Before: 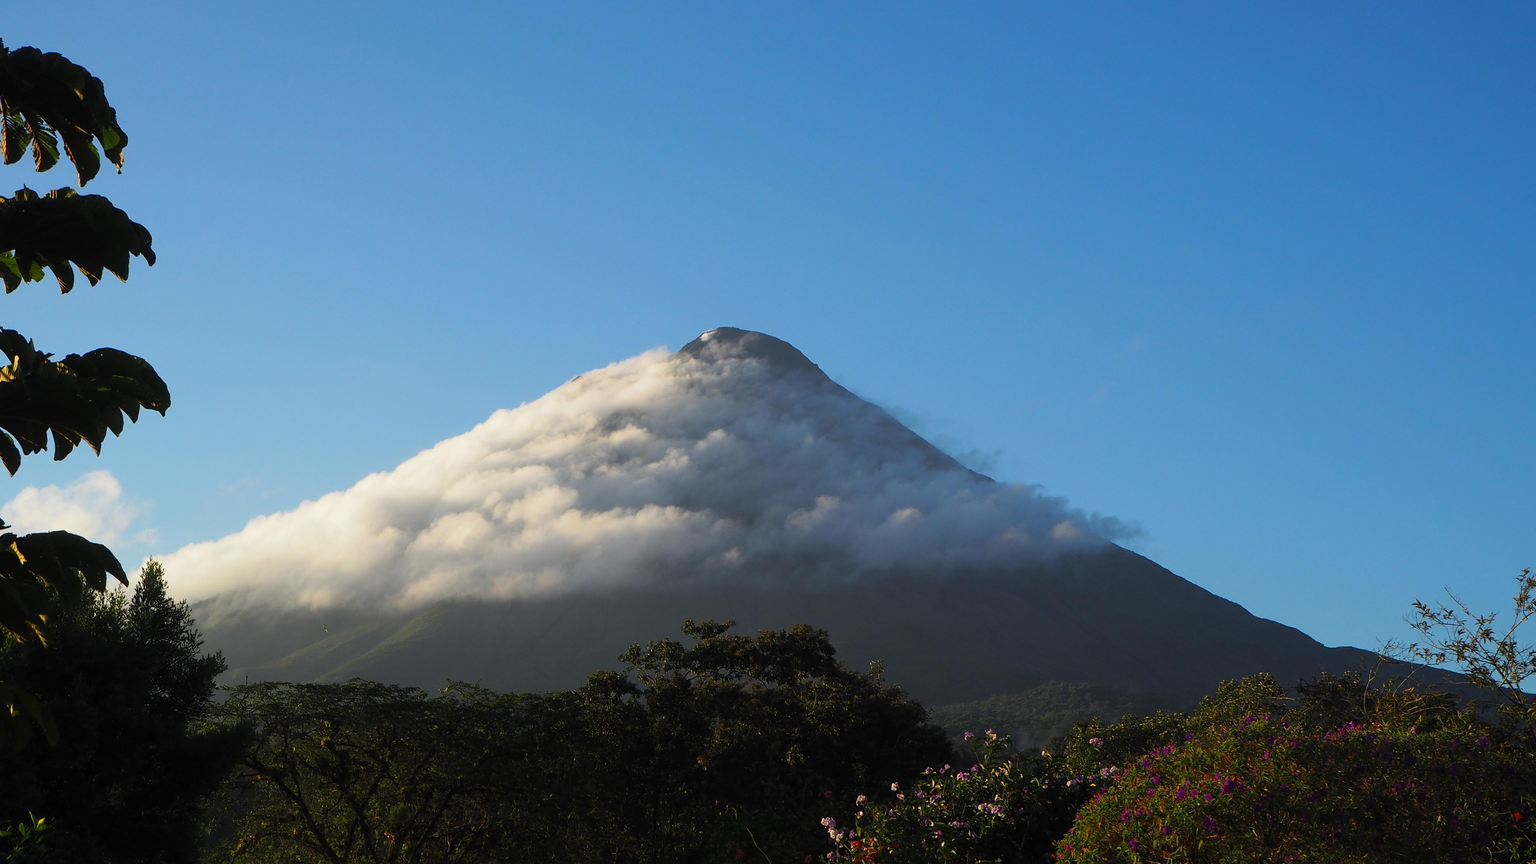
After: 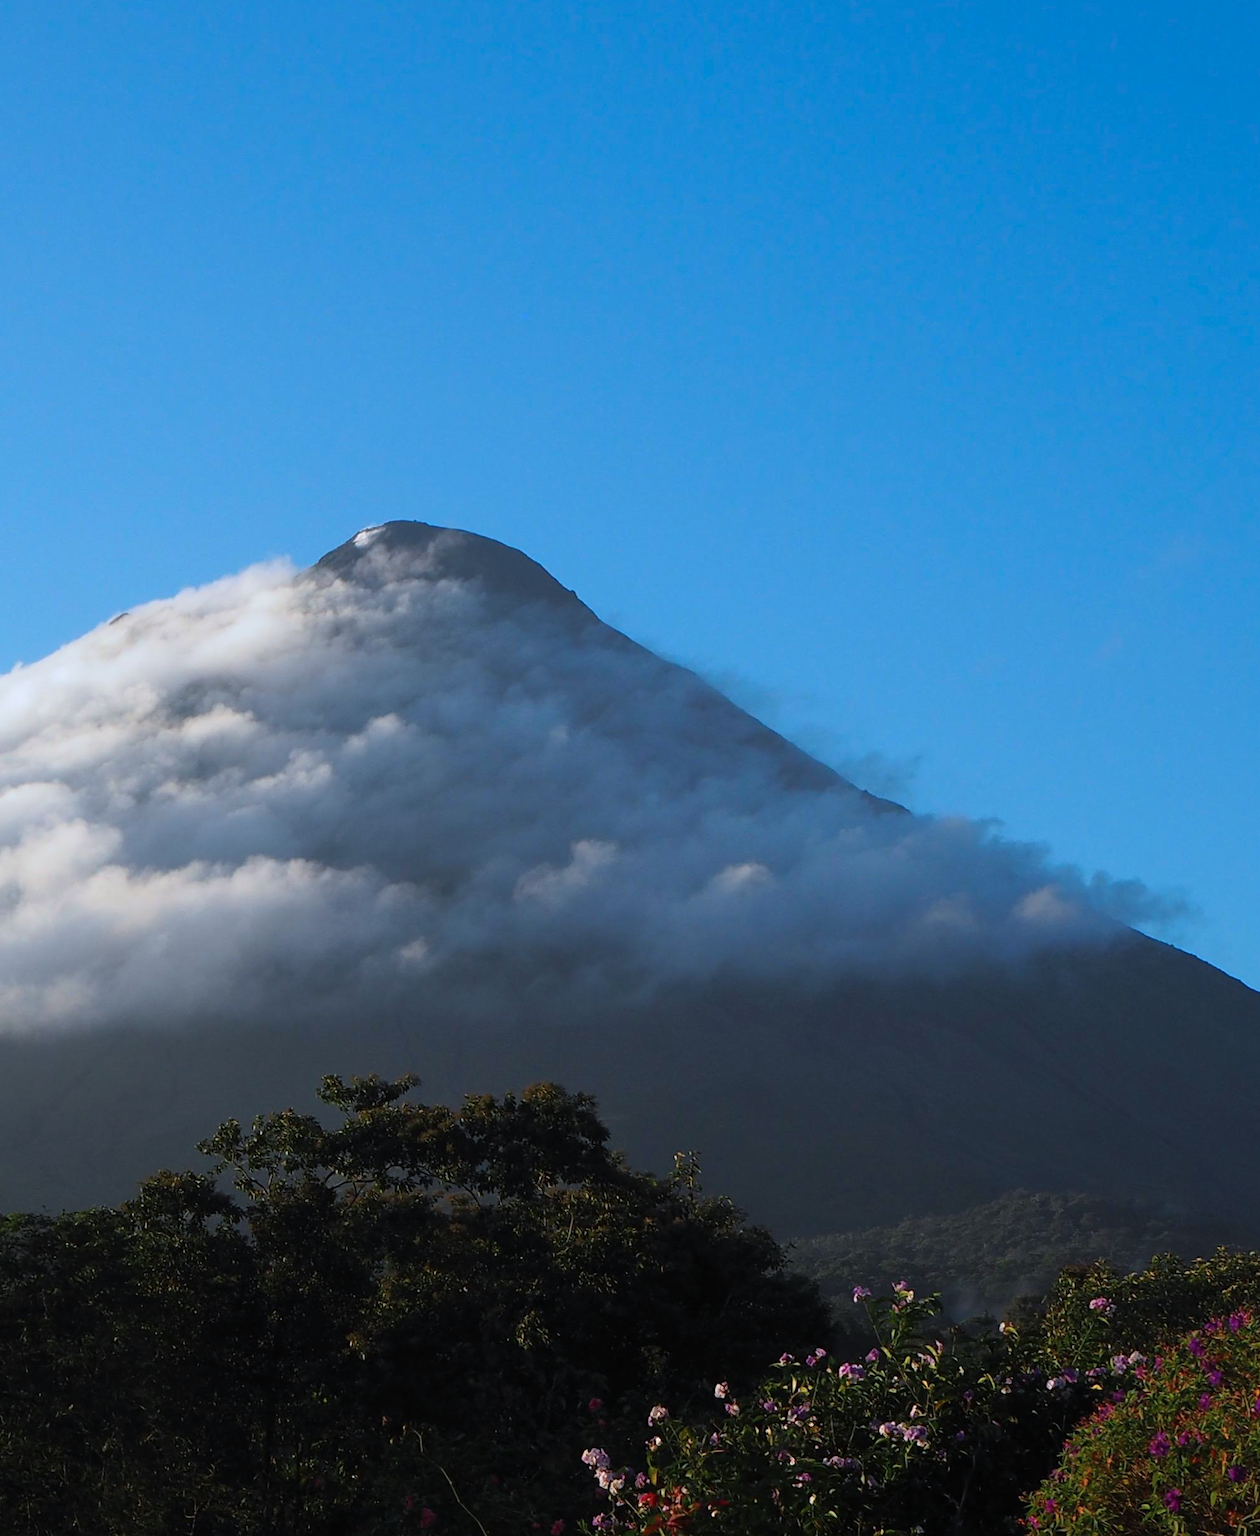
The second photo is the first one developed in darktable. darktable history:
color correction: highlights a* -2.24, highlights b* -18.1
crop: left 33.452%, top 6.025%, right 23.155%
